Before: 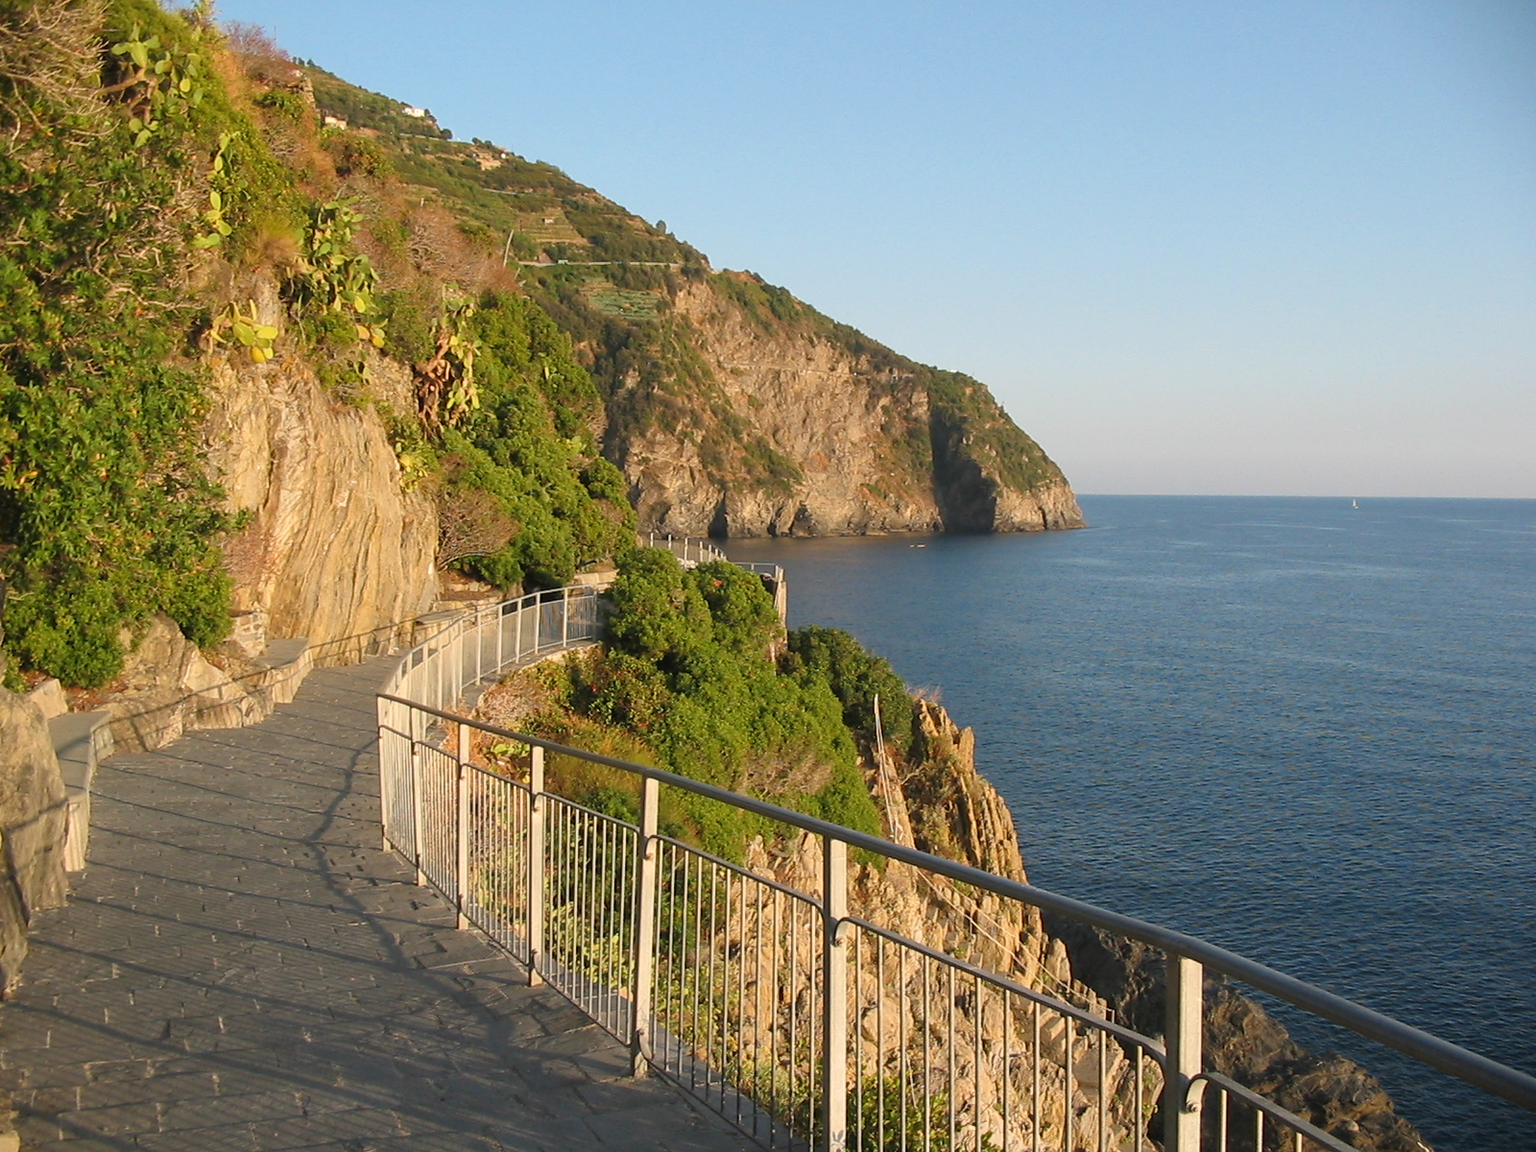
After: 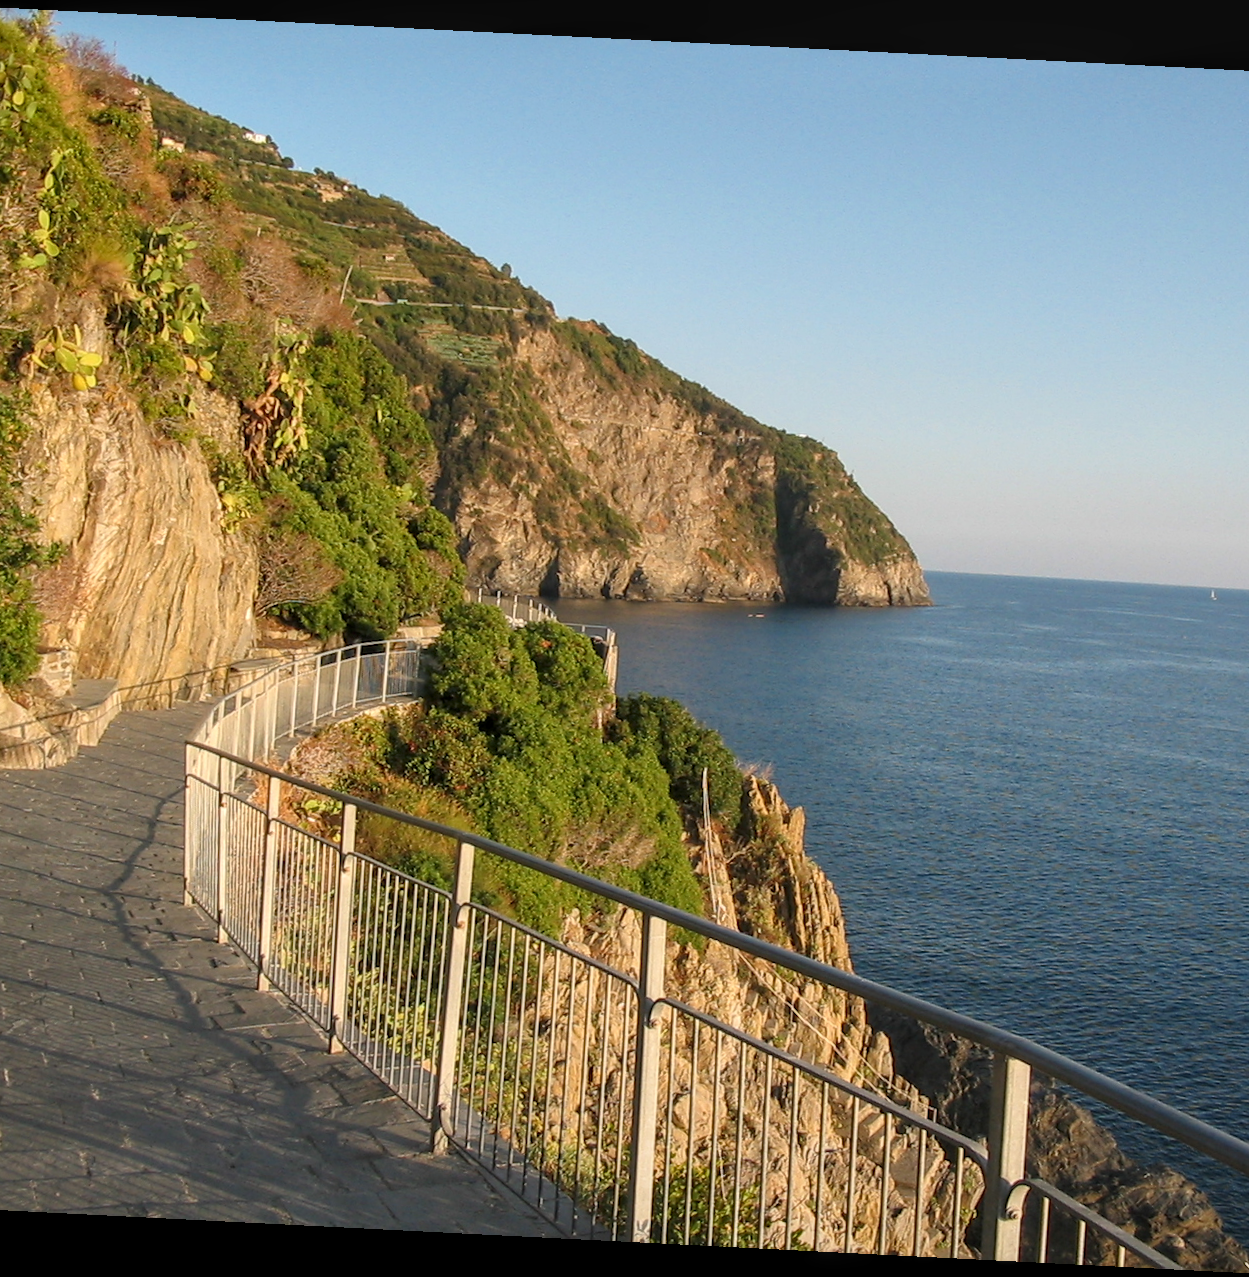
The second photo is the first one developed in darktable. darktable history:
exposure: compensate highlight preservation false
crop and rotate: angle -2.9°, left 13.93%, top 0.041%, right 10.723%, bottom 0.087%
local contrast: on, module defaults
